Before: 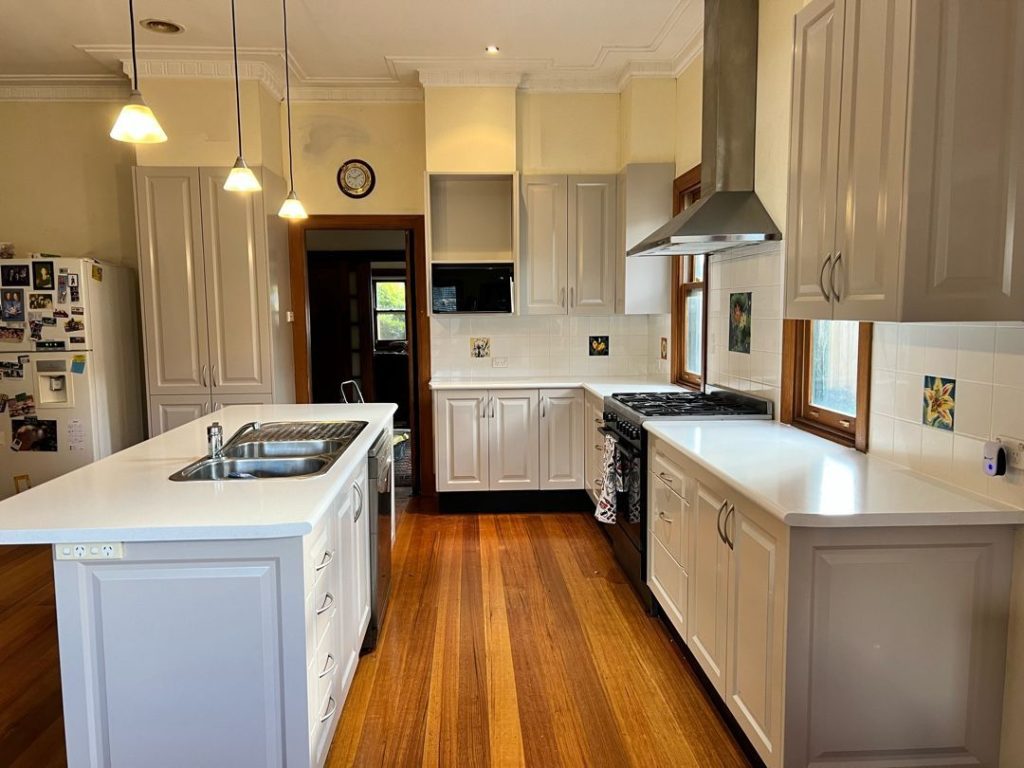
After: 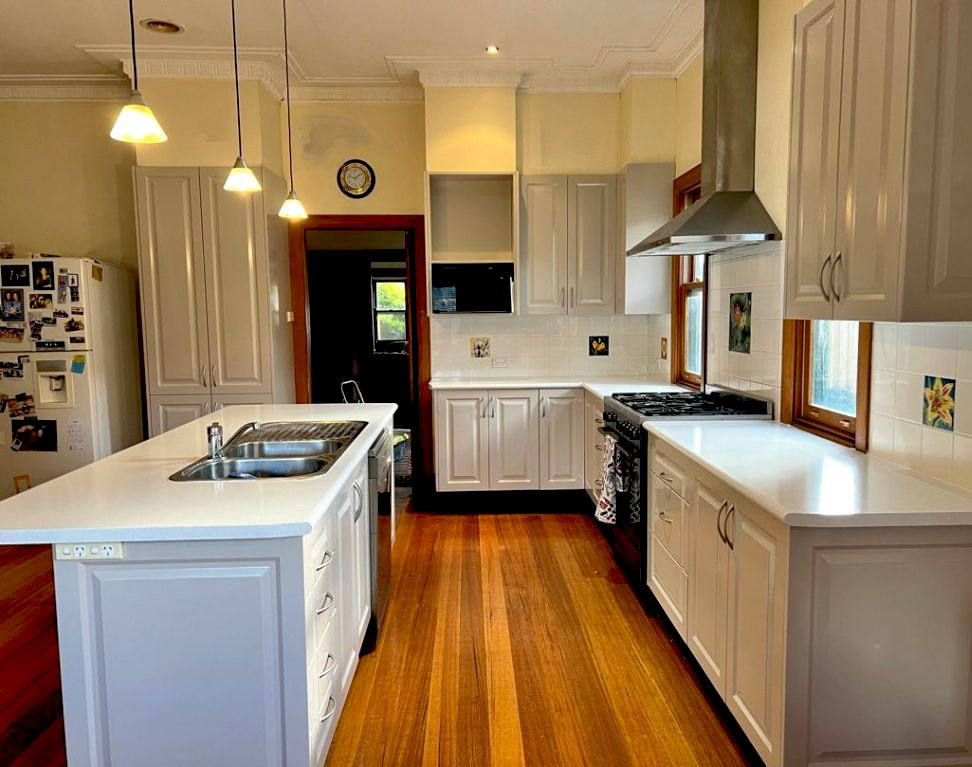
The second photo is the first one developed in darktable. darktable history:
base curve: curves: ch0 [(0.017, 0) (0.425, 0.441) (0.844, 0.933) (1, 1)], preserve colors none
crop and rotate: right 5.076%
shadows and highlights: on, module defaults
